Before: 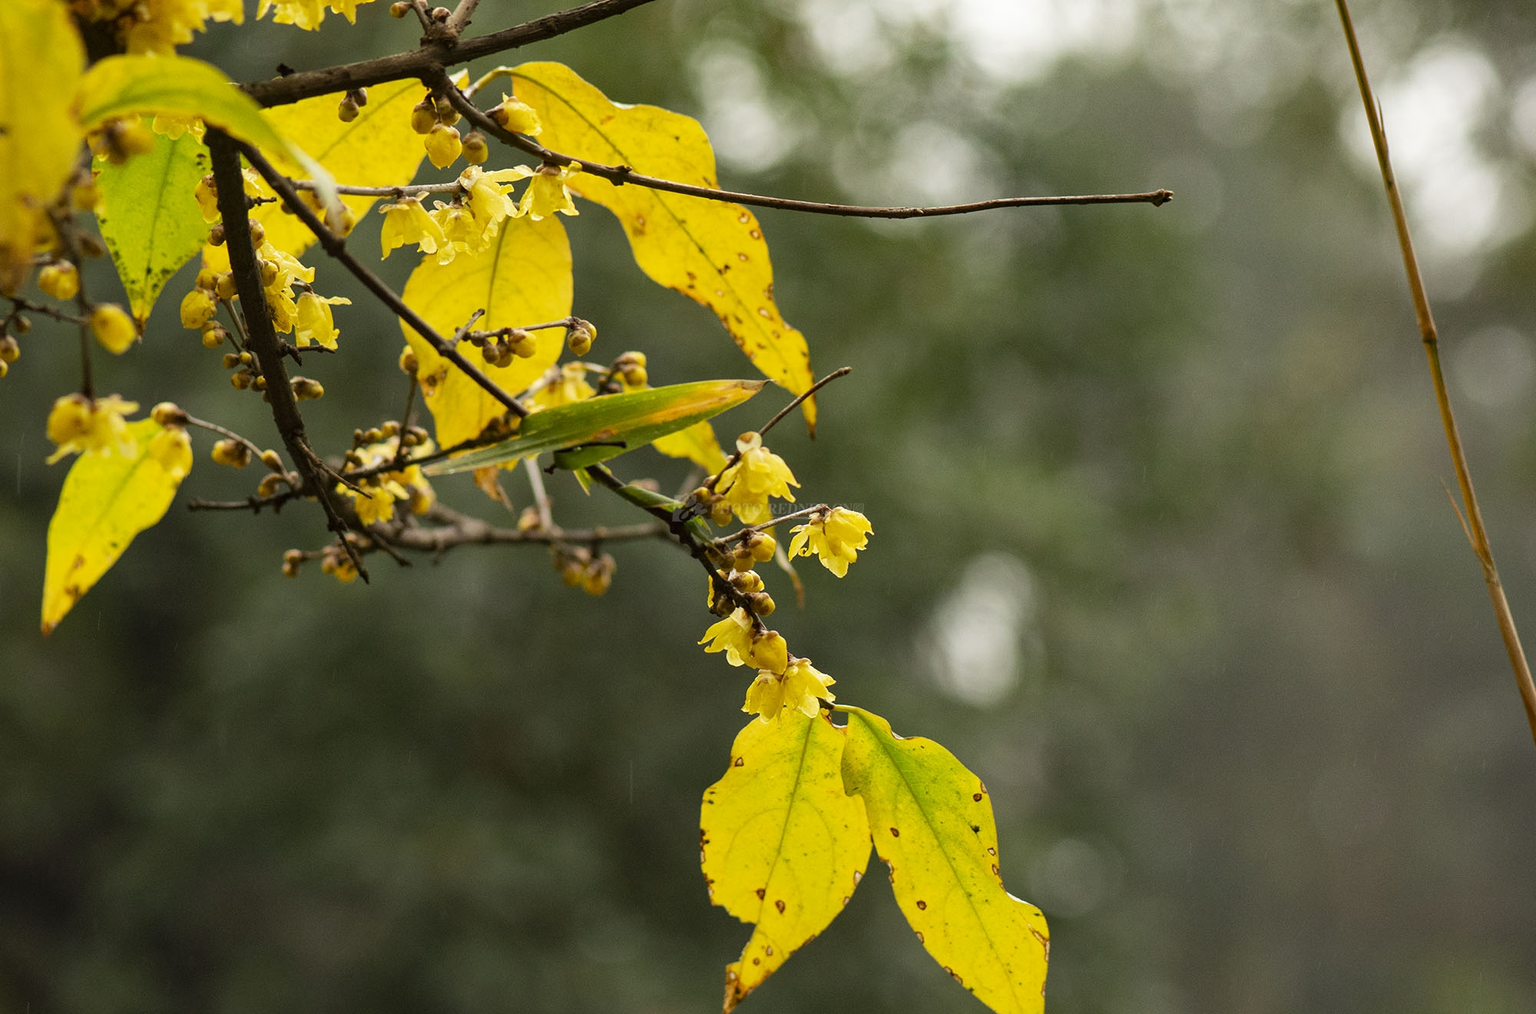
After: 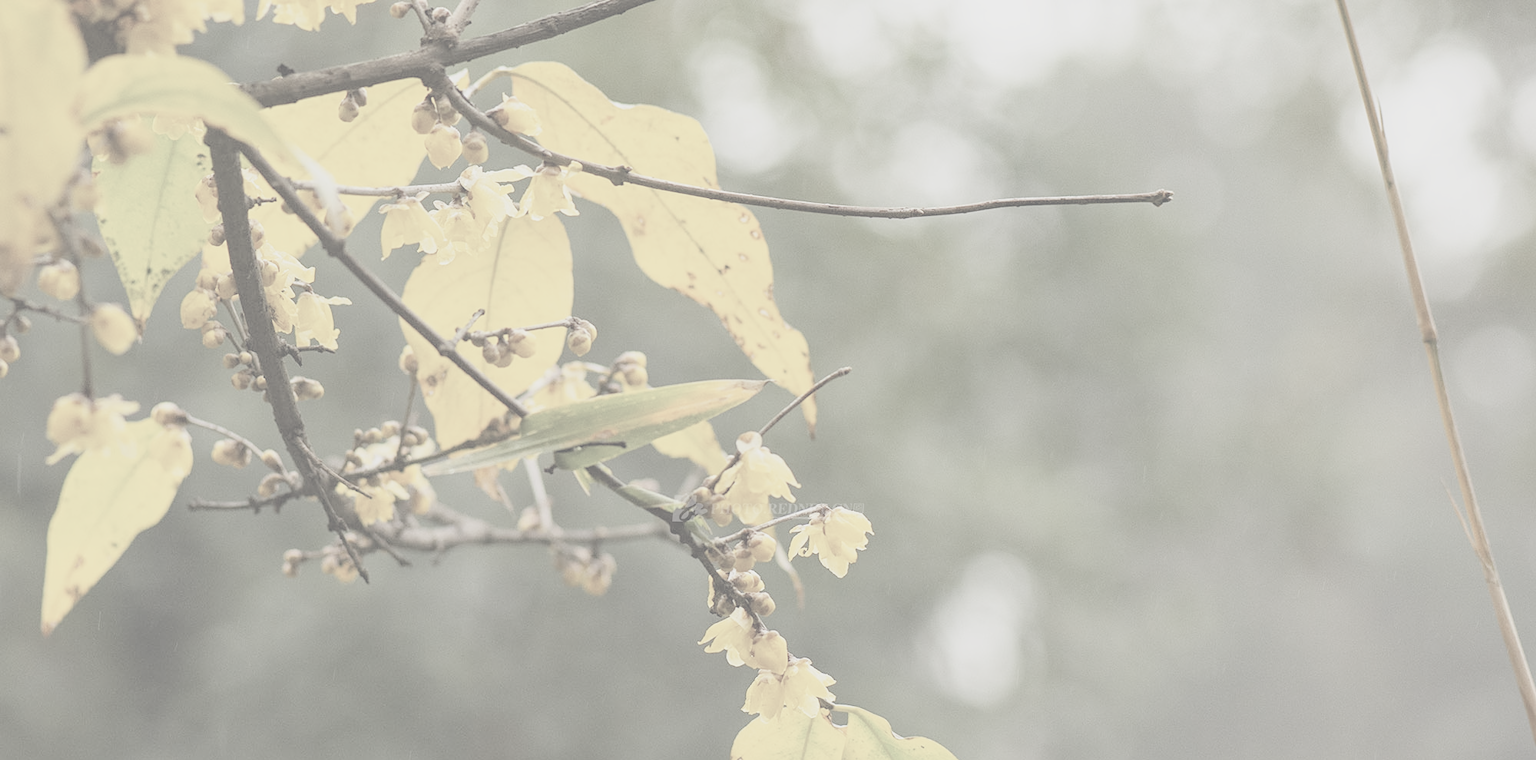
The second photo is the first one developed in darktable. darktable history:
contrast brightness saturation: contrast -0.32, brightness 0.75, saturation -0.78
crop: bottom 24.967%
base curve: curves: ch0 [(0, 0) (0.204, 0.334) (0.55, 0.733) (1, 1)], preserve colors none
sharpen: amount 0.2
